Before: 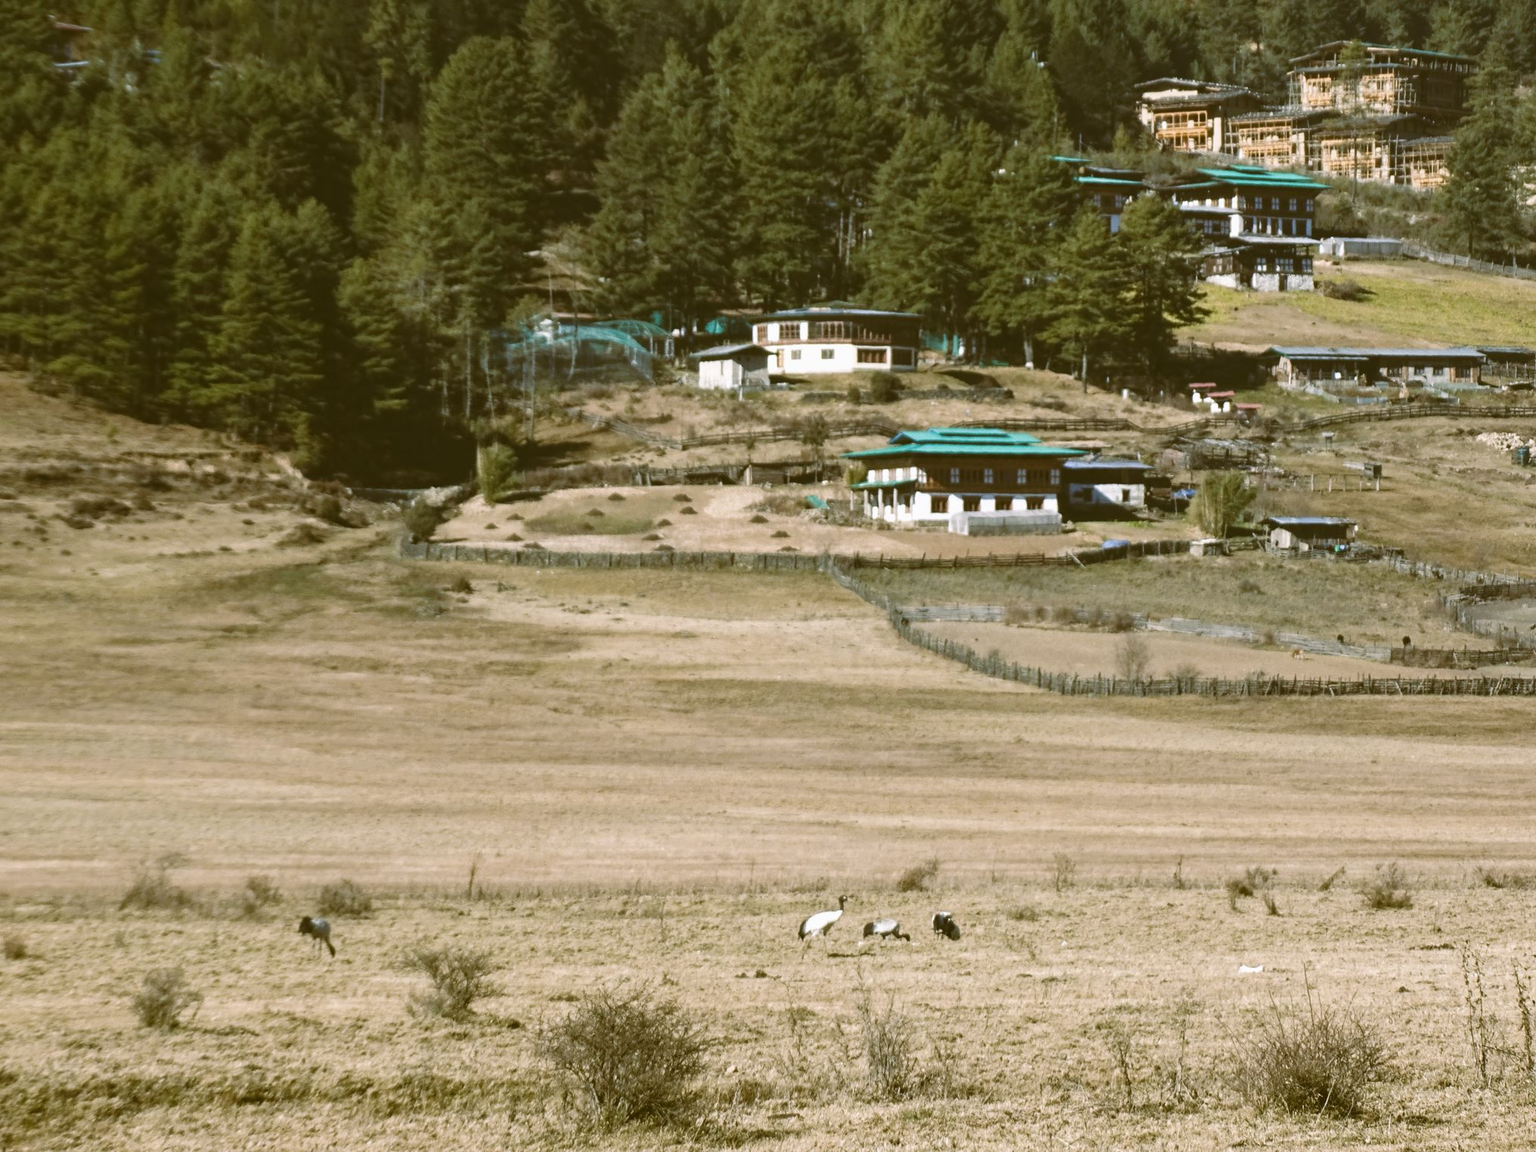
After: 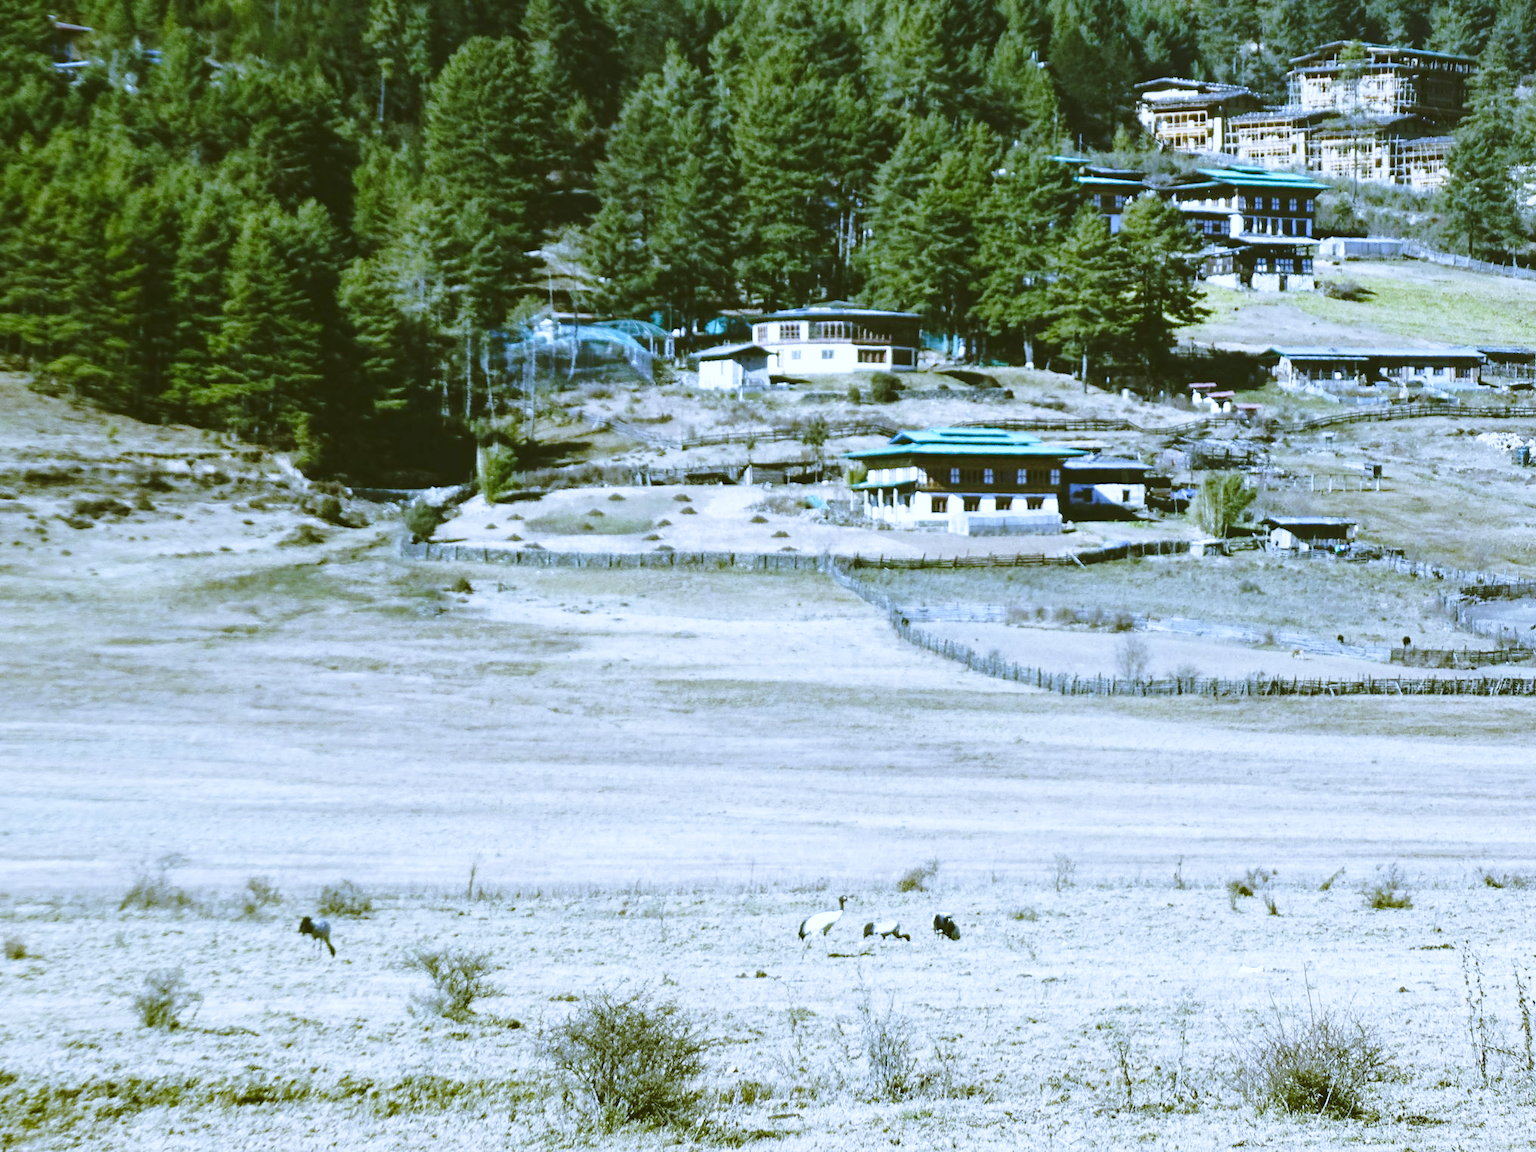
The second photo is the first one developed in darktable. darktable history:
white balance: red 0.766, blue 1.537
base curve: curves: ch0 [(0, 0) (0.032, 0.037) (0.105, 0.228) (0.435, 0.76) (0.856, 0.983) (1, 1)], preserve colors none
